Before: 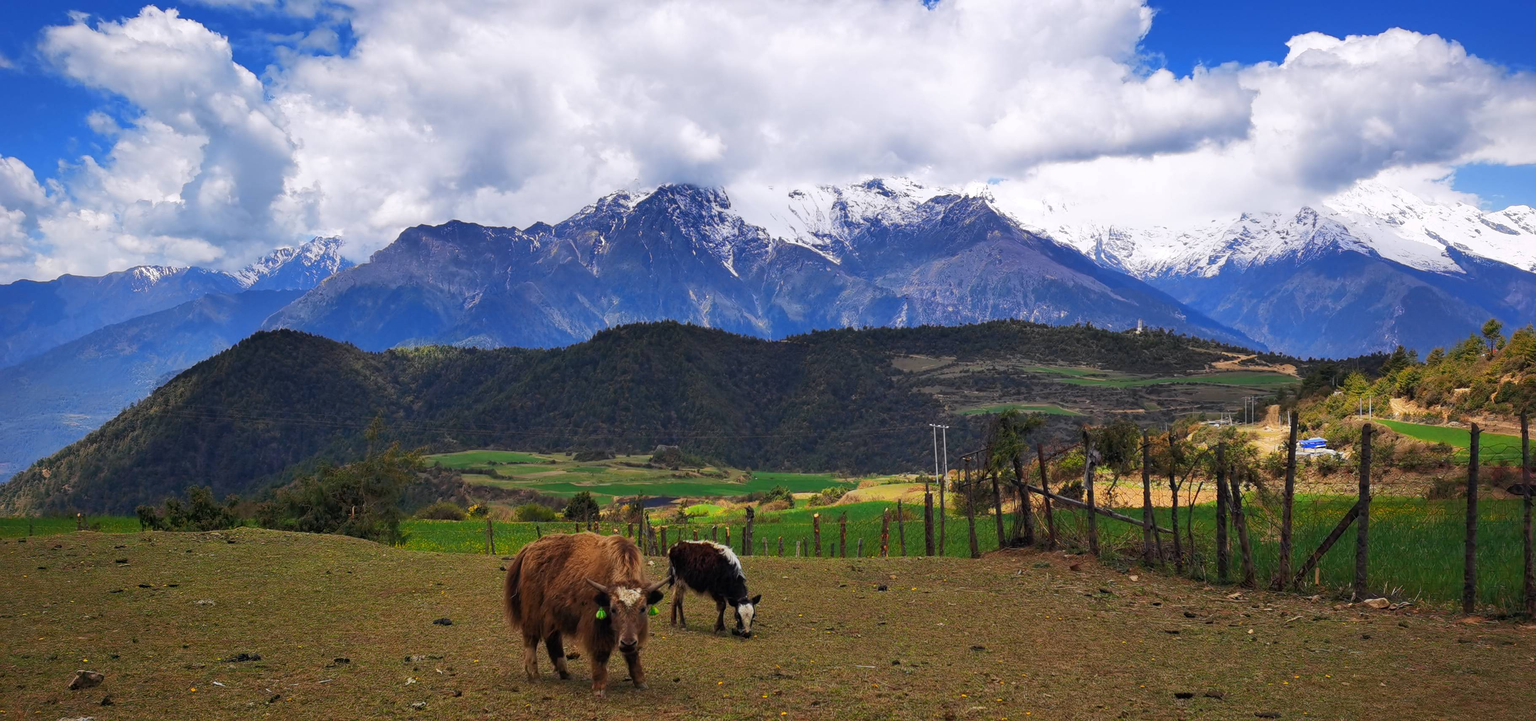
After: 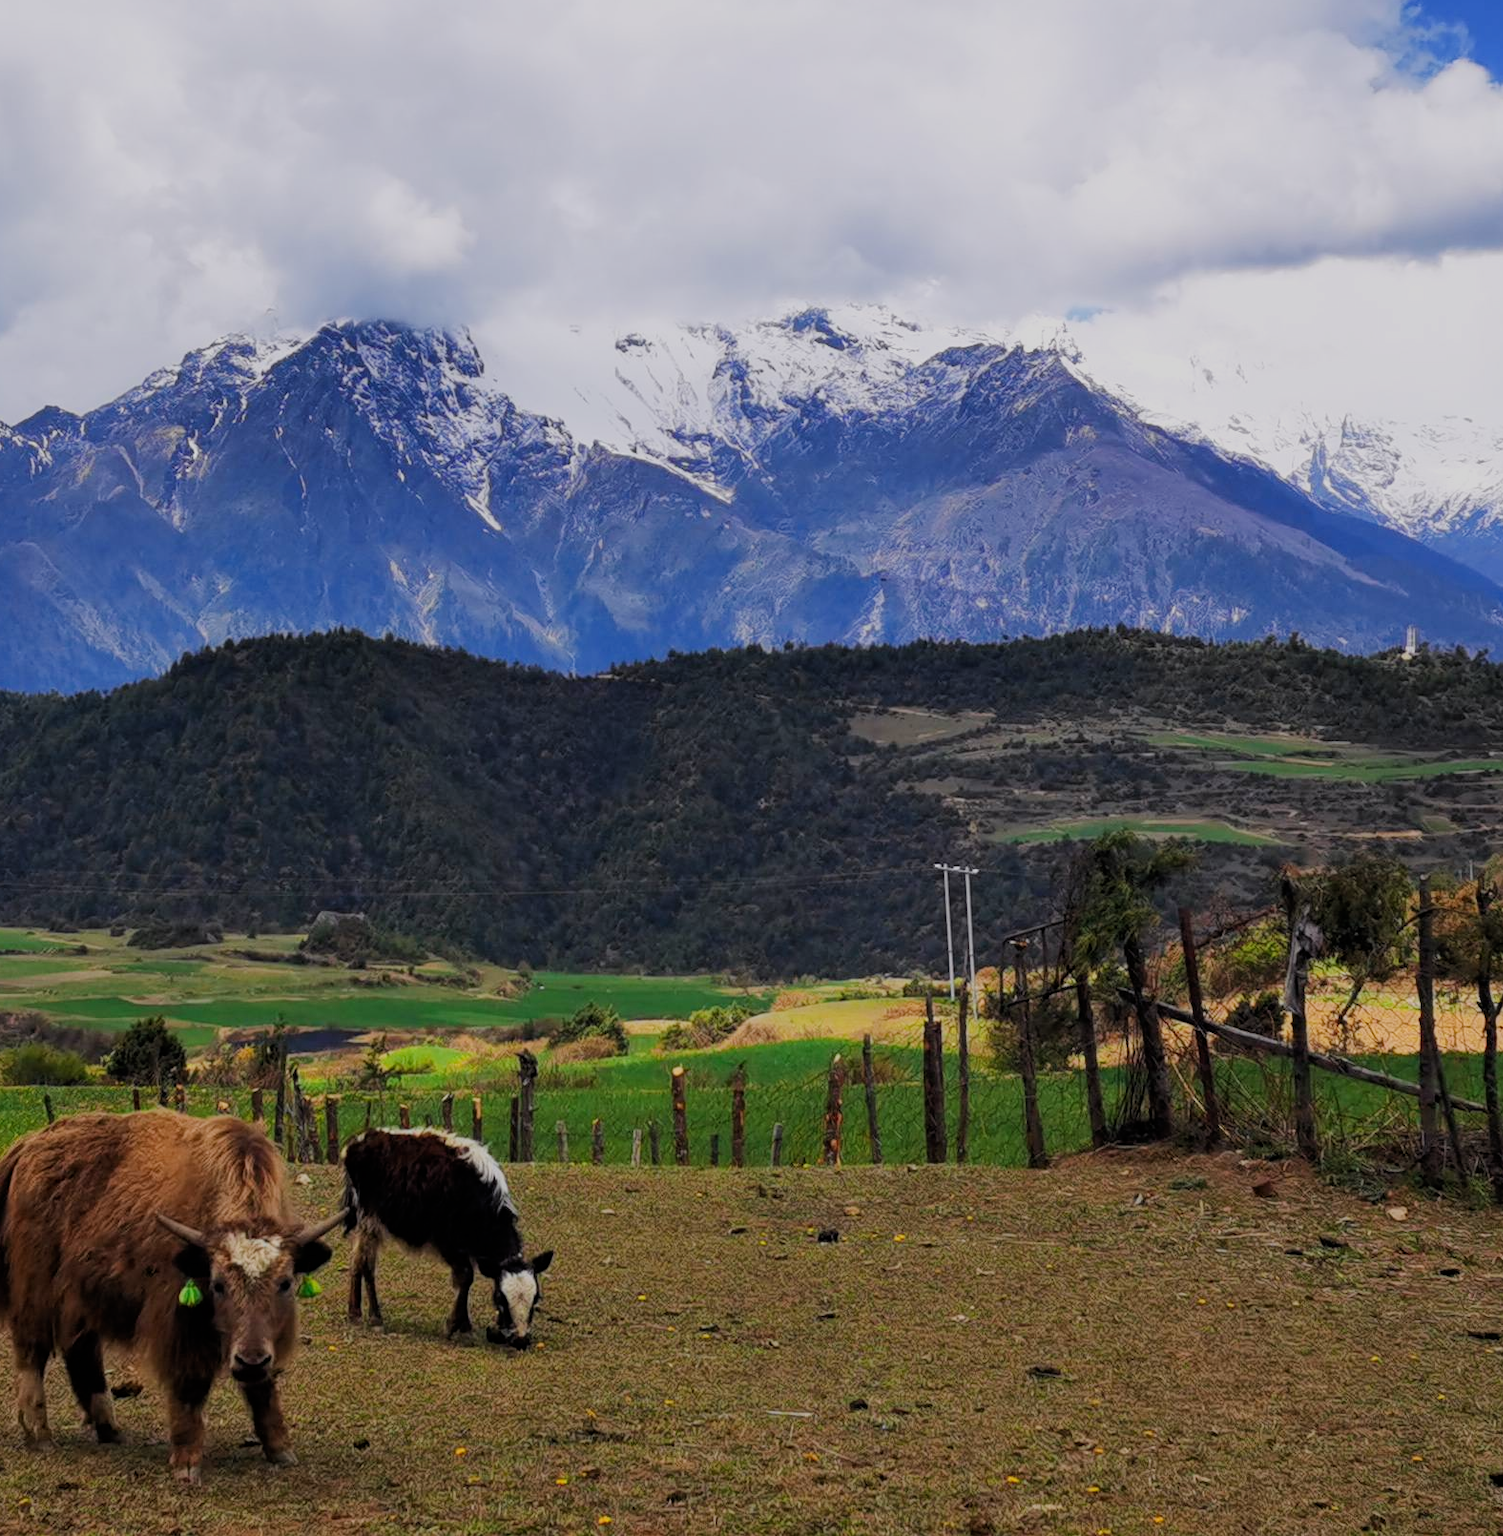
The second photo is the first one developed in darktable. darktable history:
crop: left 33.687%, top 5.933%, right 23.105%
filmic rgb: black relative exposure -7.65 EV, white relative exposure 4.56 EV, hardness 3.61
